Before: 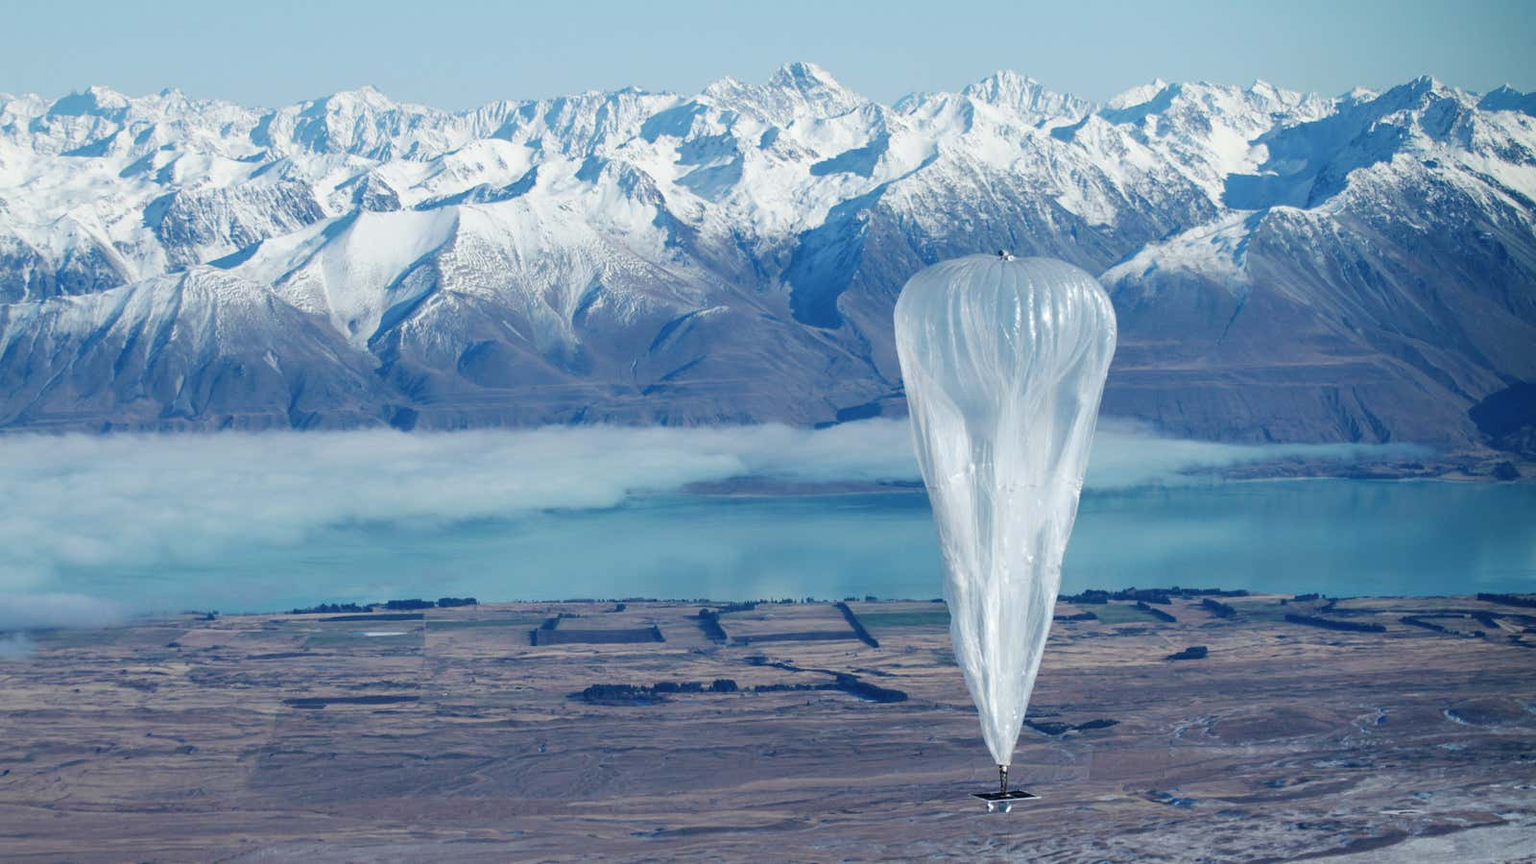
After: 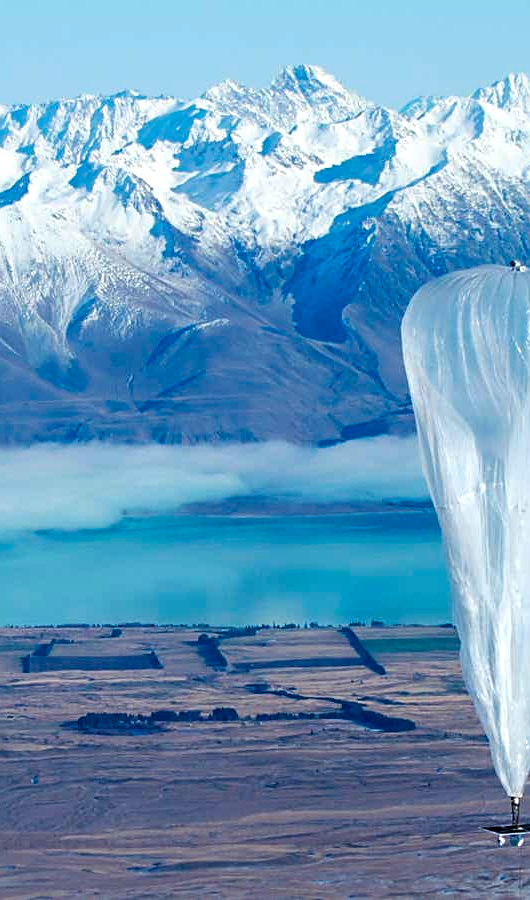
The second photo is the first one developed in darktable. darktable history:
color balance rgb: linear chroma grading › global chroma 0.605%, perceptual saturation grading › global saturation 29.723%, global vibrance 35.122%, contrast 10.473%
sharpen: on, module defaults
crop: left 33.147%, right 33.726%
